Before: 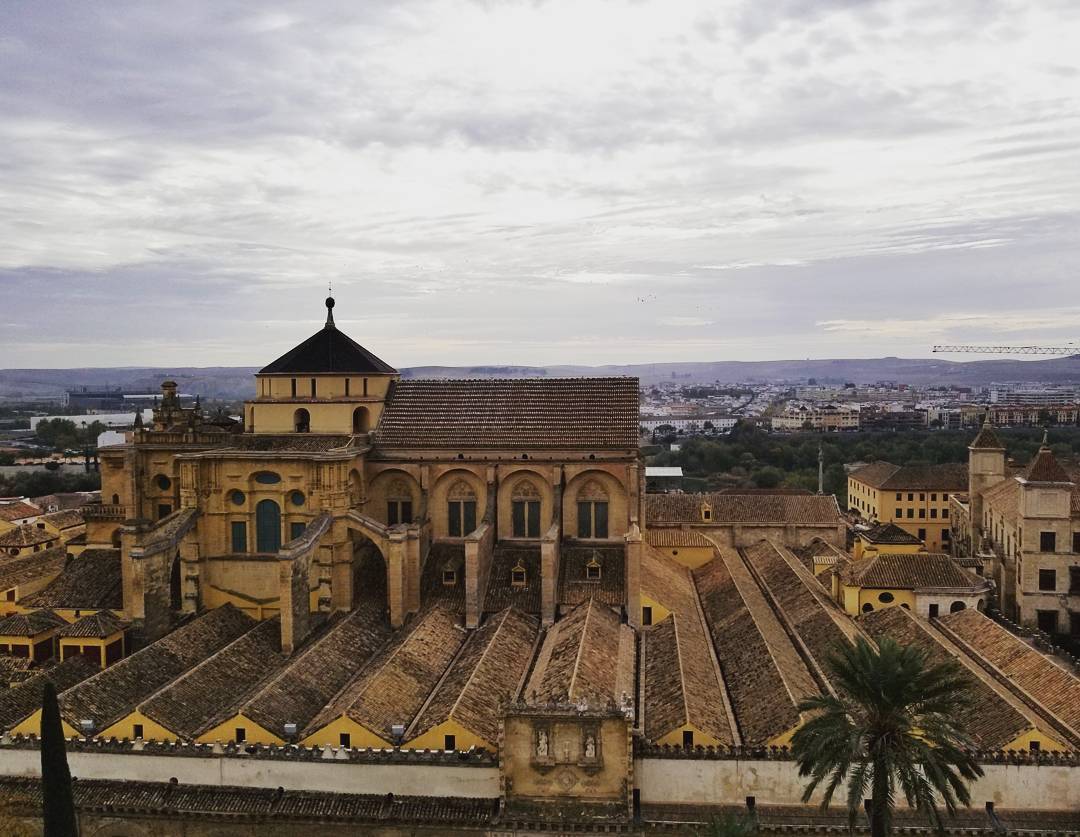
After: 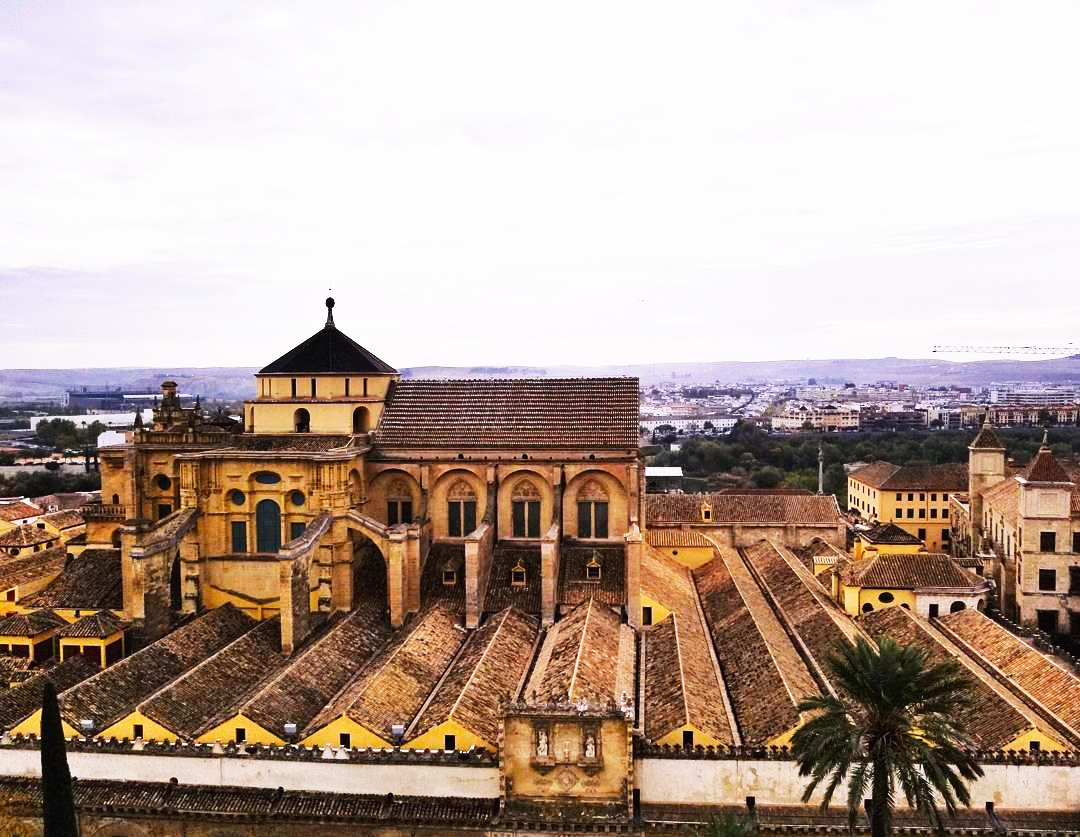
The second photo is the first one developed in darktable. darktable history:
base curve: curves: ch0 [(0, 0) (0.007, 0.004) (0.027, 0.03) (0.046, 0.07) (0.207, 0.54) (0.442, 0.872) (0.673, 0.972) (1, 1)], preserve colors none
white balance: red 1.05, blue 1.072
